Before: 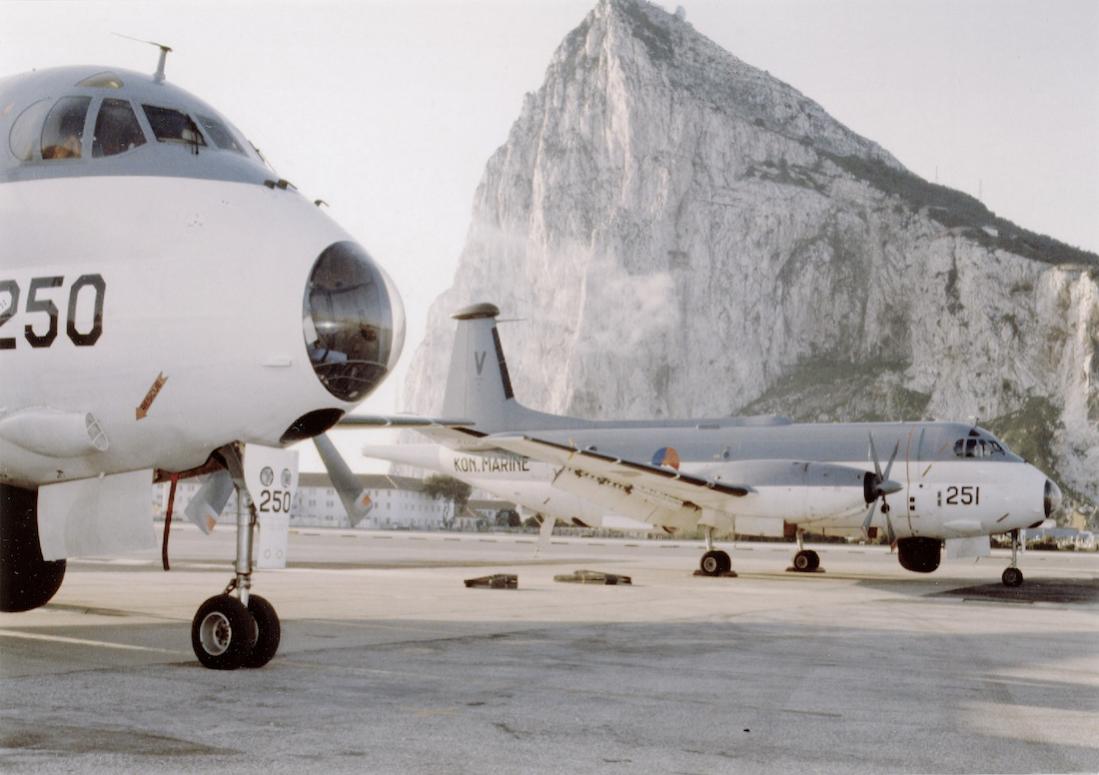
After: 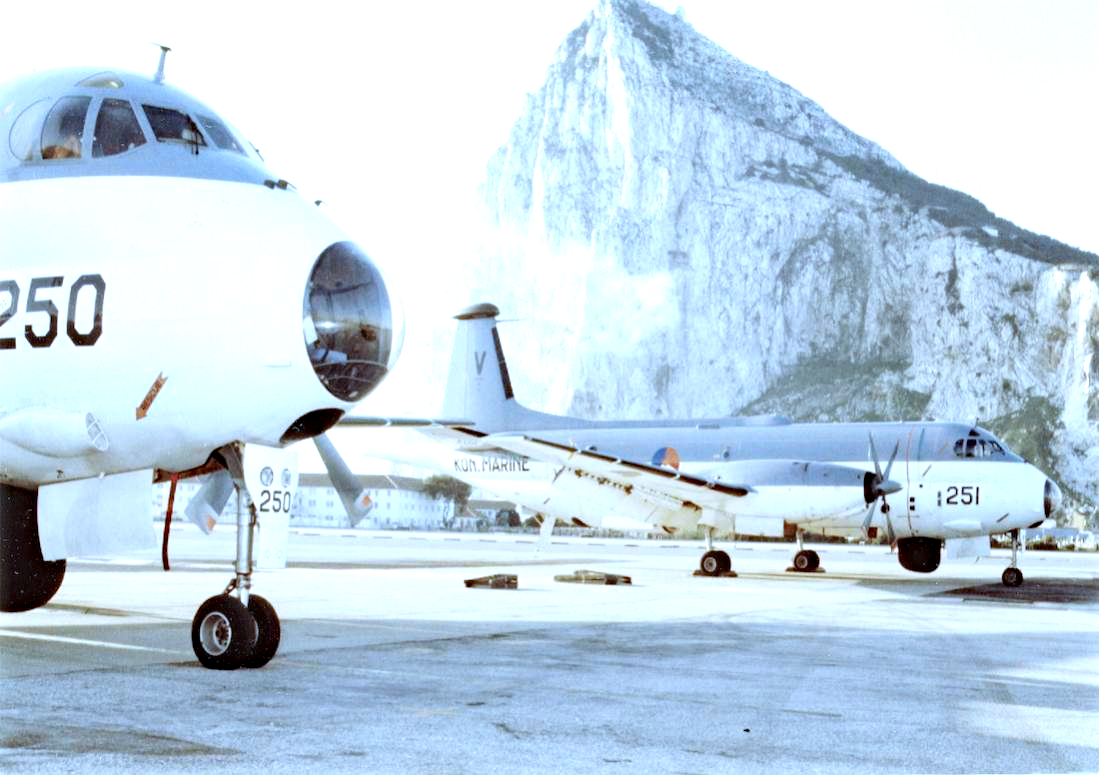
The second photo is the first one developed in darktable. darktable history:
exposure: black level correction 0, exposure 1.096 EV, compensate exposure bias true, compensate highlight preservation false
haze removal: adaptive false
color calibration: x 0.396, y 0.386, temperature 3715.37 K
